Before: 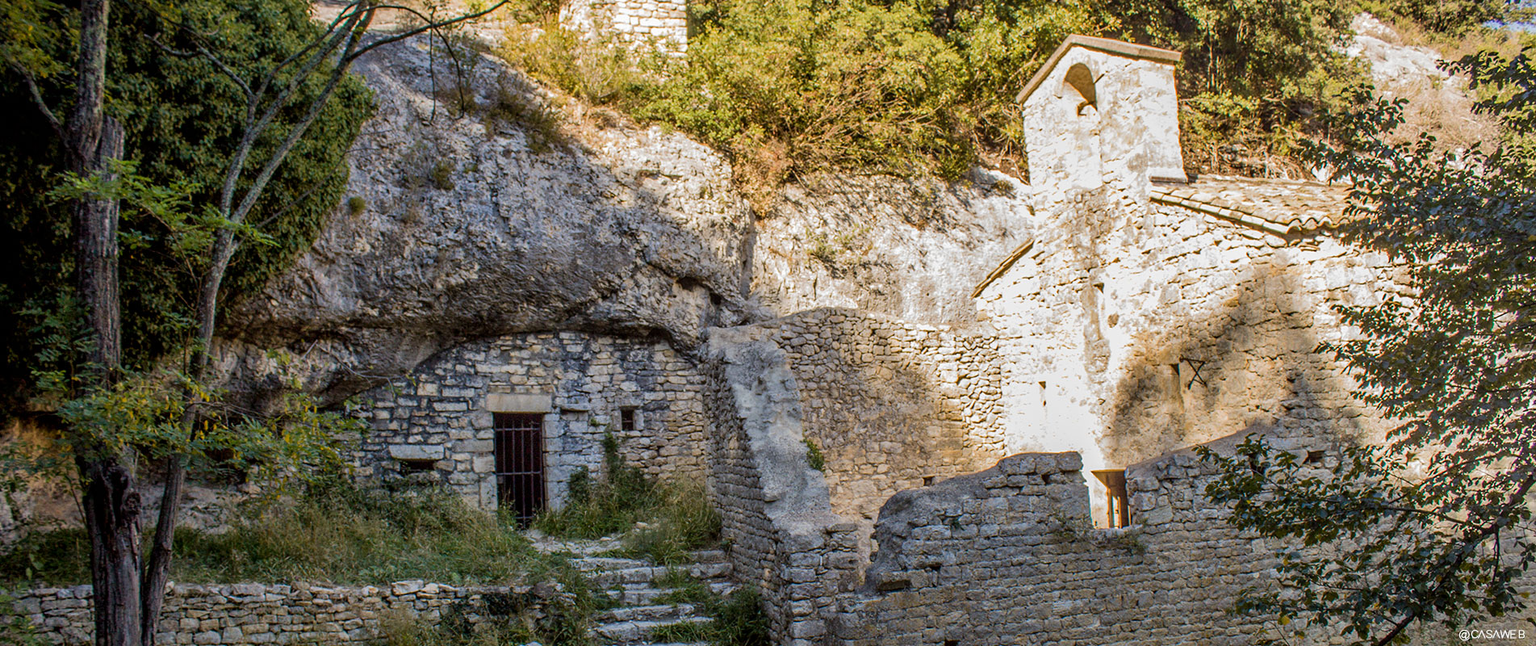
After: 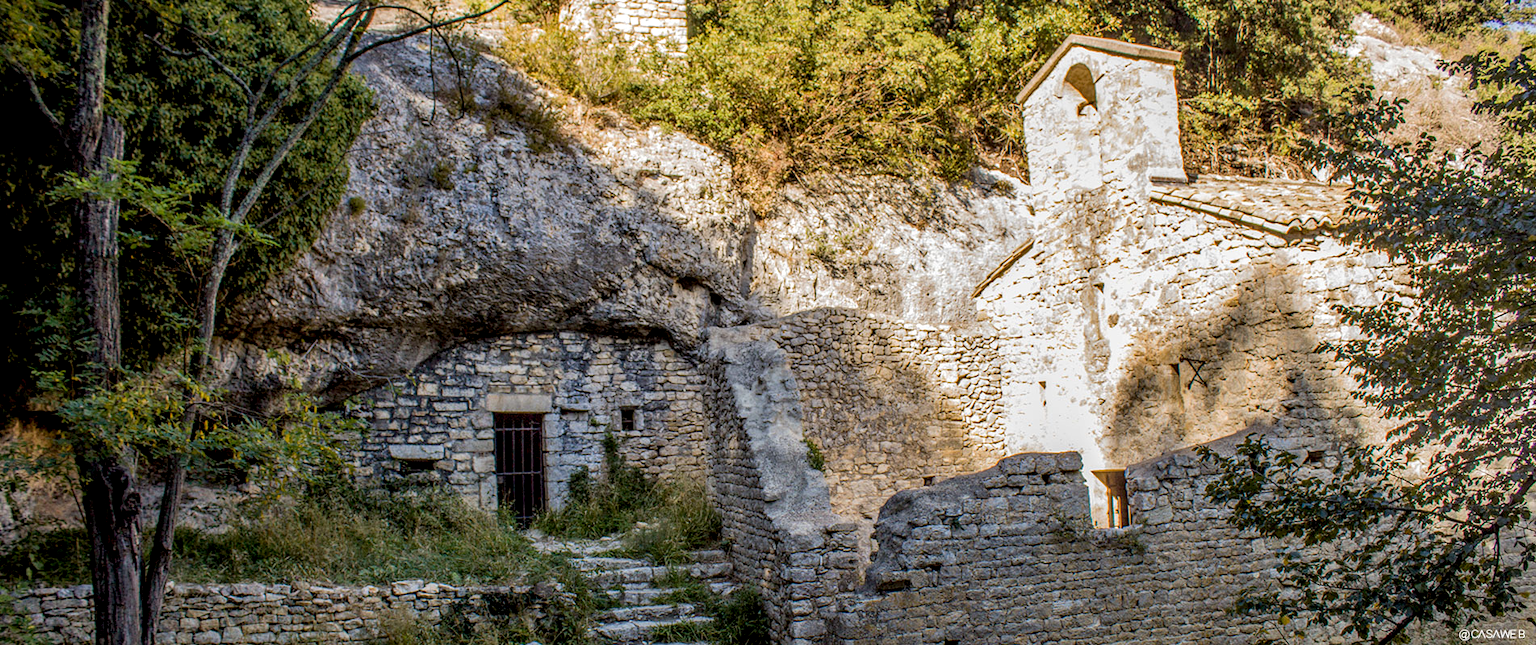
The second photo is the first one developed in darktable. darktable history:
local contrast: on, module defaults
exposure: black level correction 0.004, exposure 0.014 EV, compensate highlight preservation false
